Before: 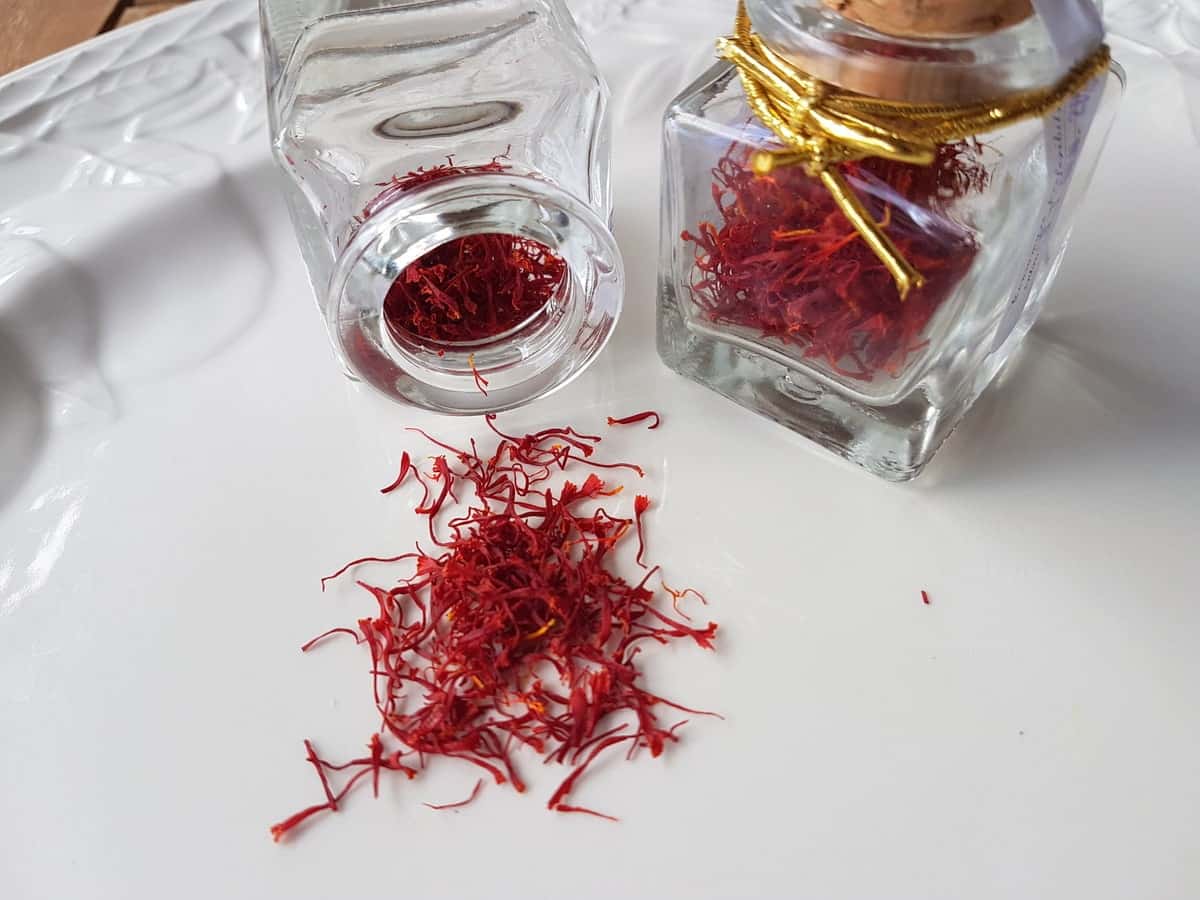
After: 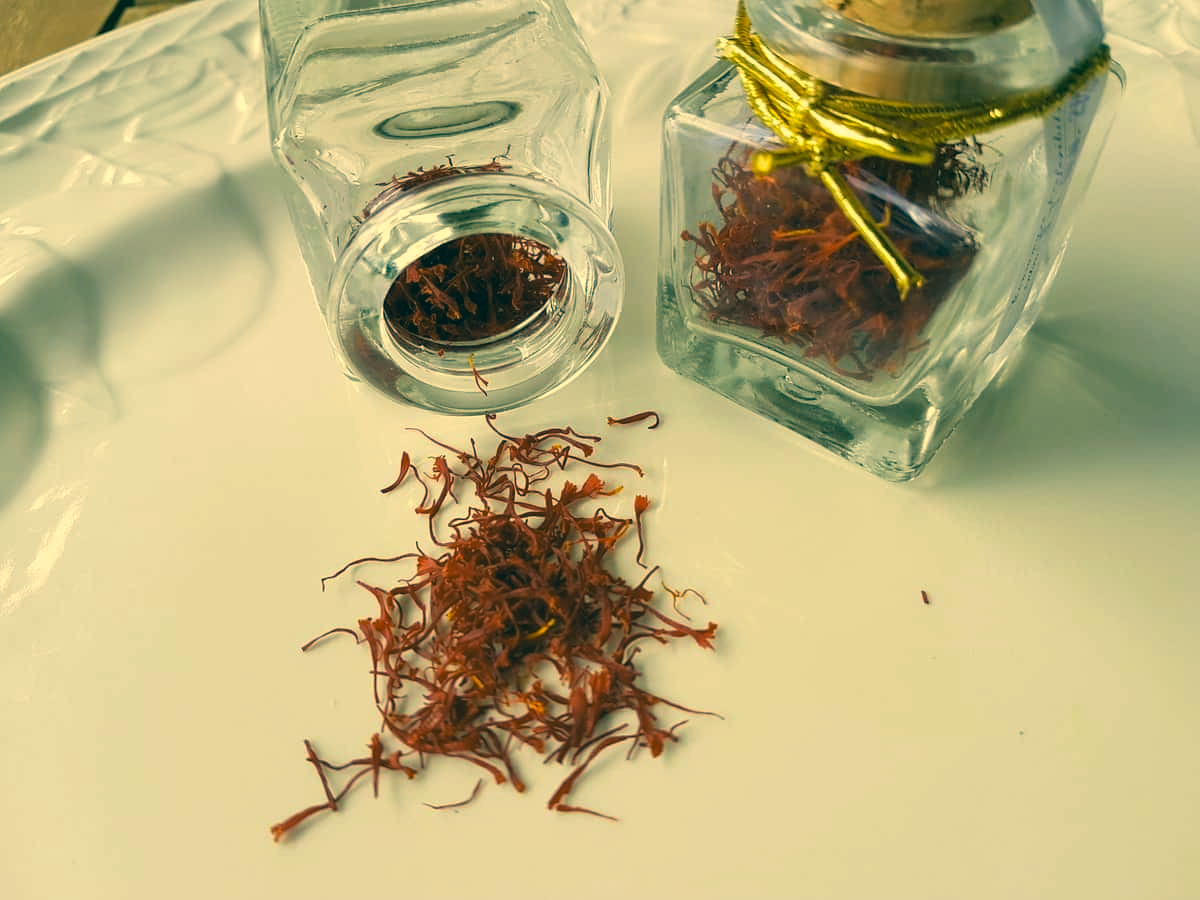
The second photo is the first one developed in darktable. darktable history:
color correction: highlights a* 1.83, highlights b* 34.02, shadows a* -36.68, shadows b* -5.48
color balance rgb: shadows lift › hue 87.51°, highlights gain › chroma 1.62%, highlights gain › hue 55.1°, global offset › chroma 0.06%, global offset › hue 253.66°, linear chroma grading › global chroma 0.5%
